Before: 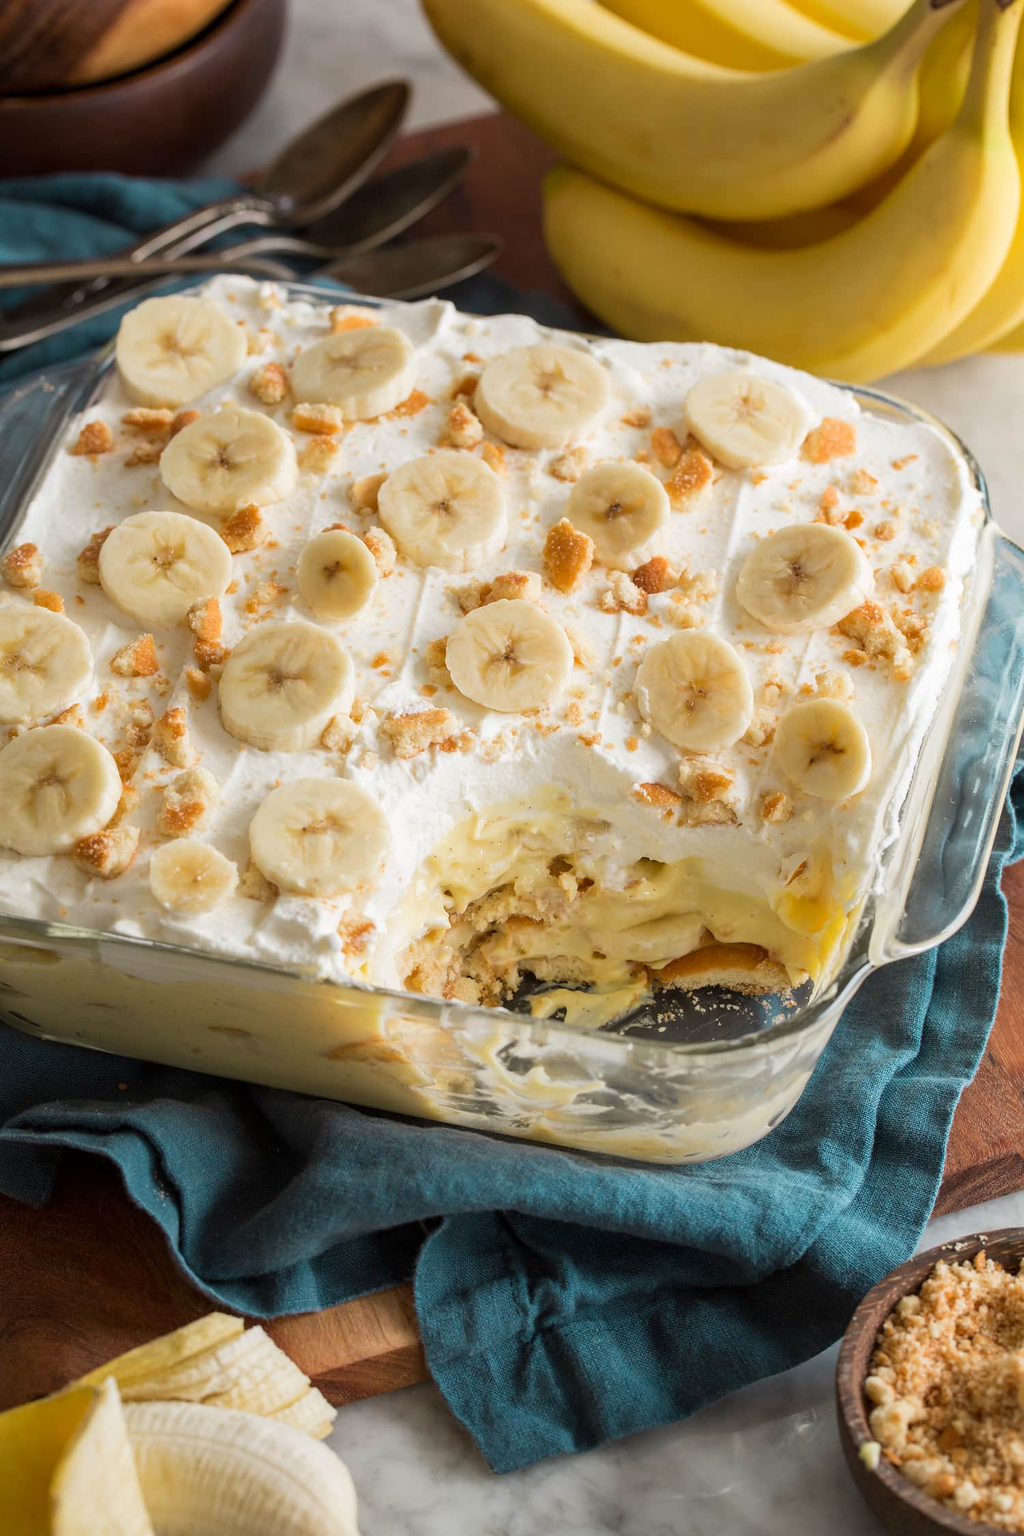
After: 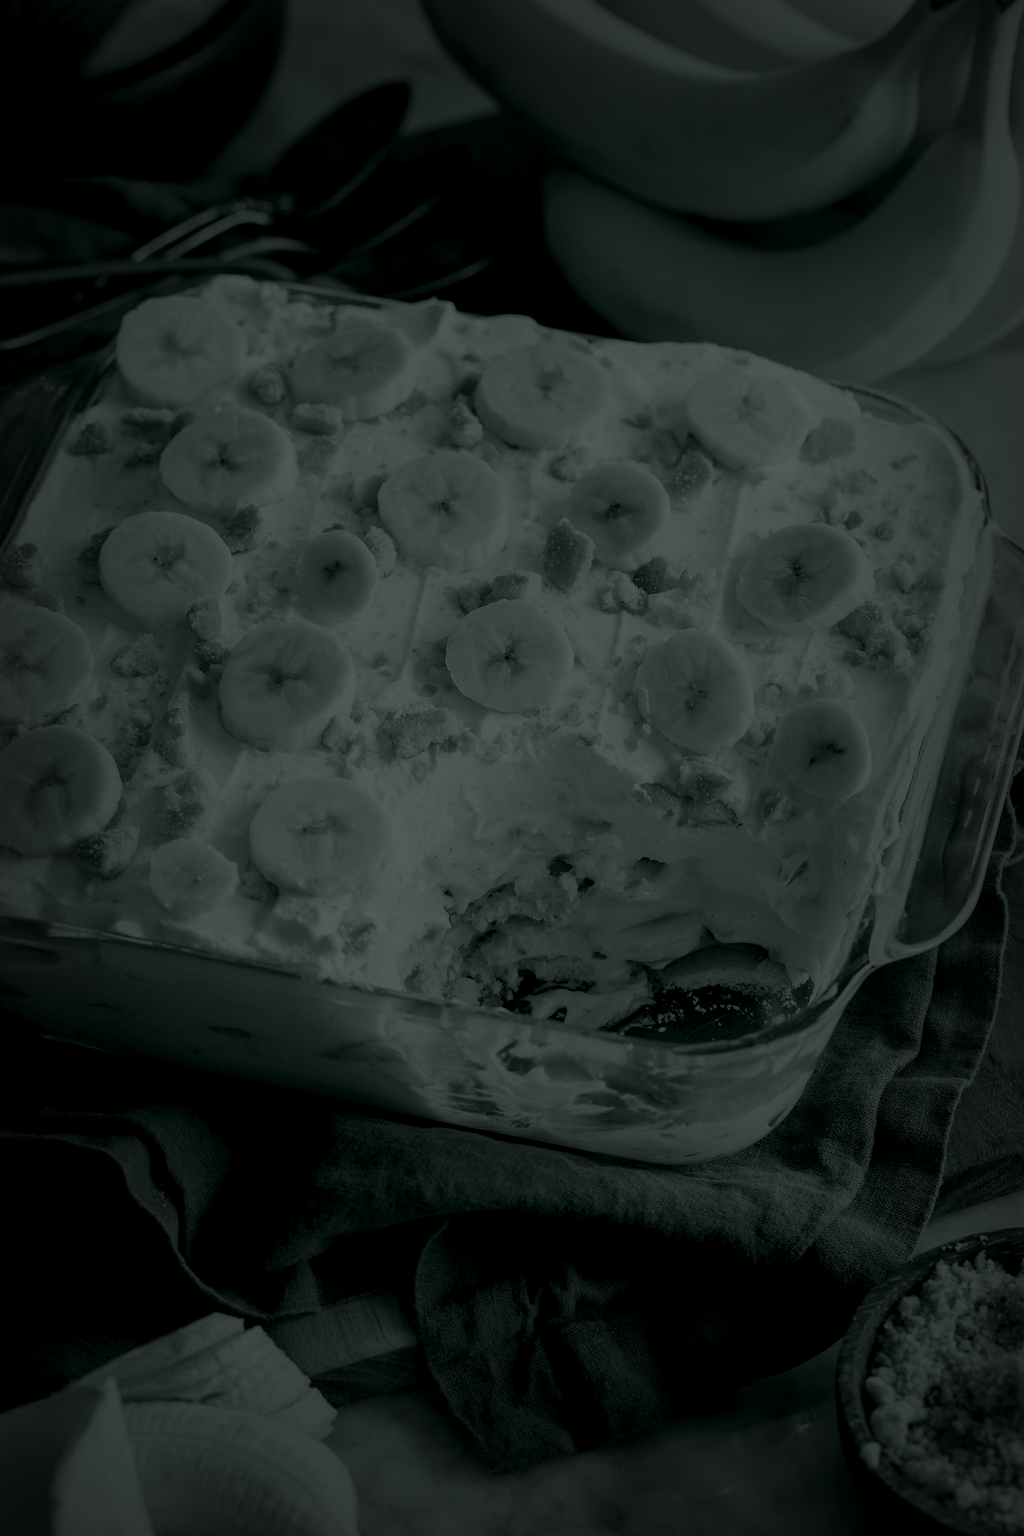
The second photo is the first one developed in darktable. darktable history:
colorize: hue 90°, saturation 19%, lightness 1.59%, version 1
vignetting: fall-off start 53.2%, brightness -0.594, saturation 0, automatic ratio true, width/height ratio 1.313, shape 0.22, unbound false
